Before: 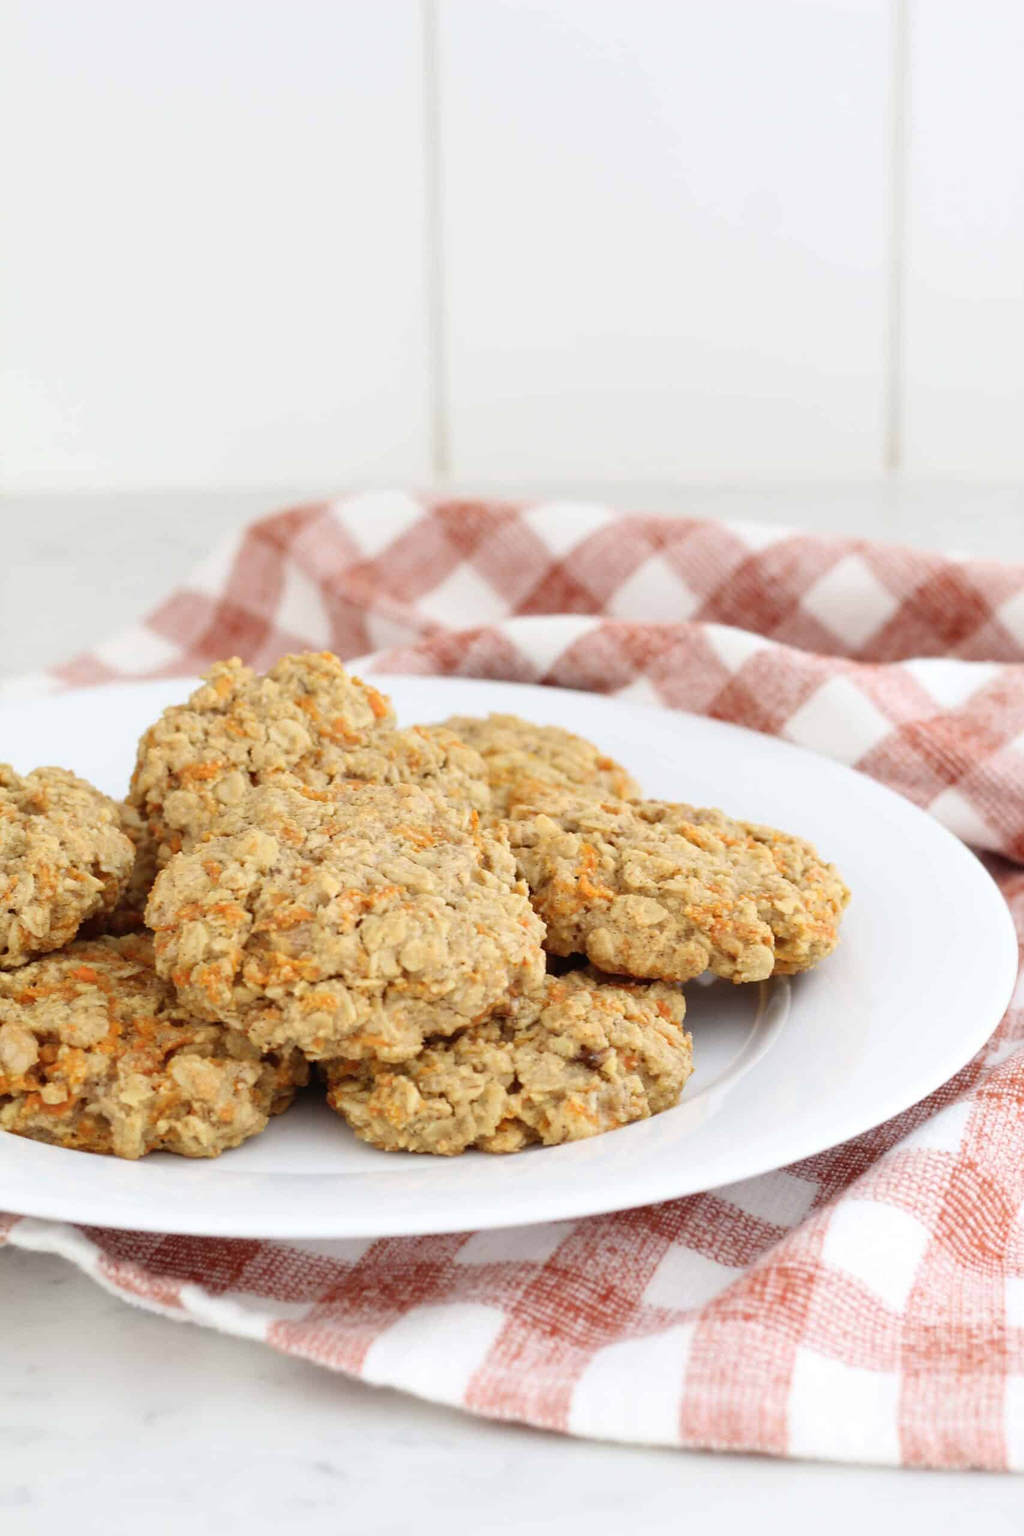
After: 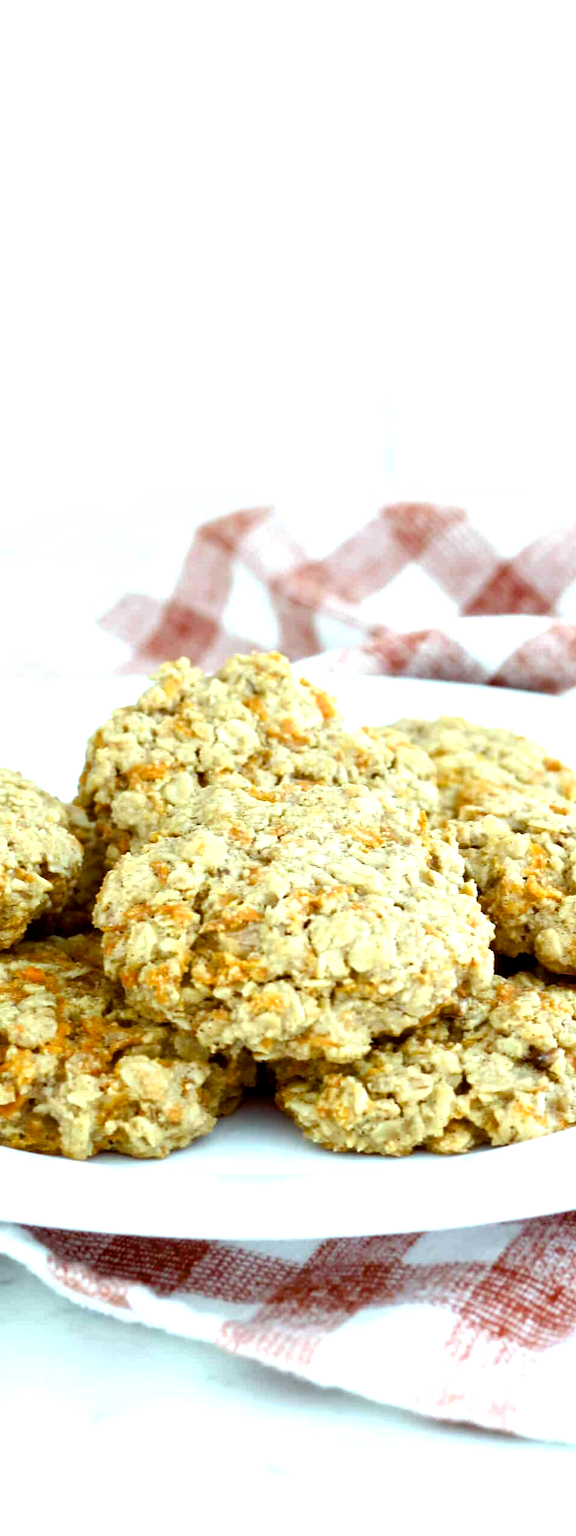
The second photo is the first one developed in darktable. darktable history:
crop: left 5.114%, right 38.589%
color balance rgb: shadows lift › luminance -7.7%, shadows lift › chroma 2.13%, shadows lift › hue 200.79°, power › luminance -7.77%, power › chroma 2.27%, power › hue 220.69°, highlights gain › luminance 15.15%, highlights gain › chroma 4%, highlights gain › hue 209.35°, global offset › luminance -0.21%, global offset › chroma 0.27%, perceptual saturation grading › global saturation 24.42%, perceptual saturation grading › highlights -24.42%, perceptual saturation grading › mid-tones 24.42%, perceptual saturation grading › shadows 40%, perceptual brilliance grading › global brilliance -5%, perceptual brilliance grading › highlights 24.42%, perceptual brilliance grading › mid-tones 7%, perceptual brilliance grading › shadows -5%
